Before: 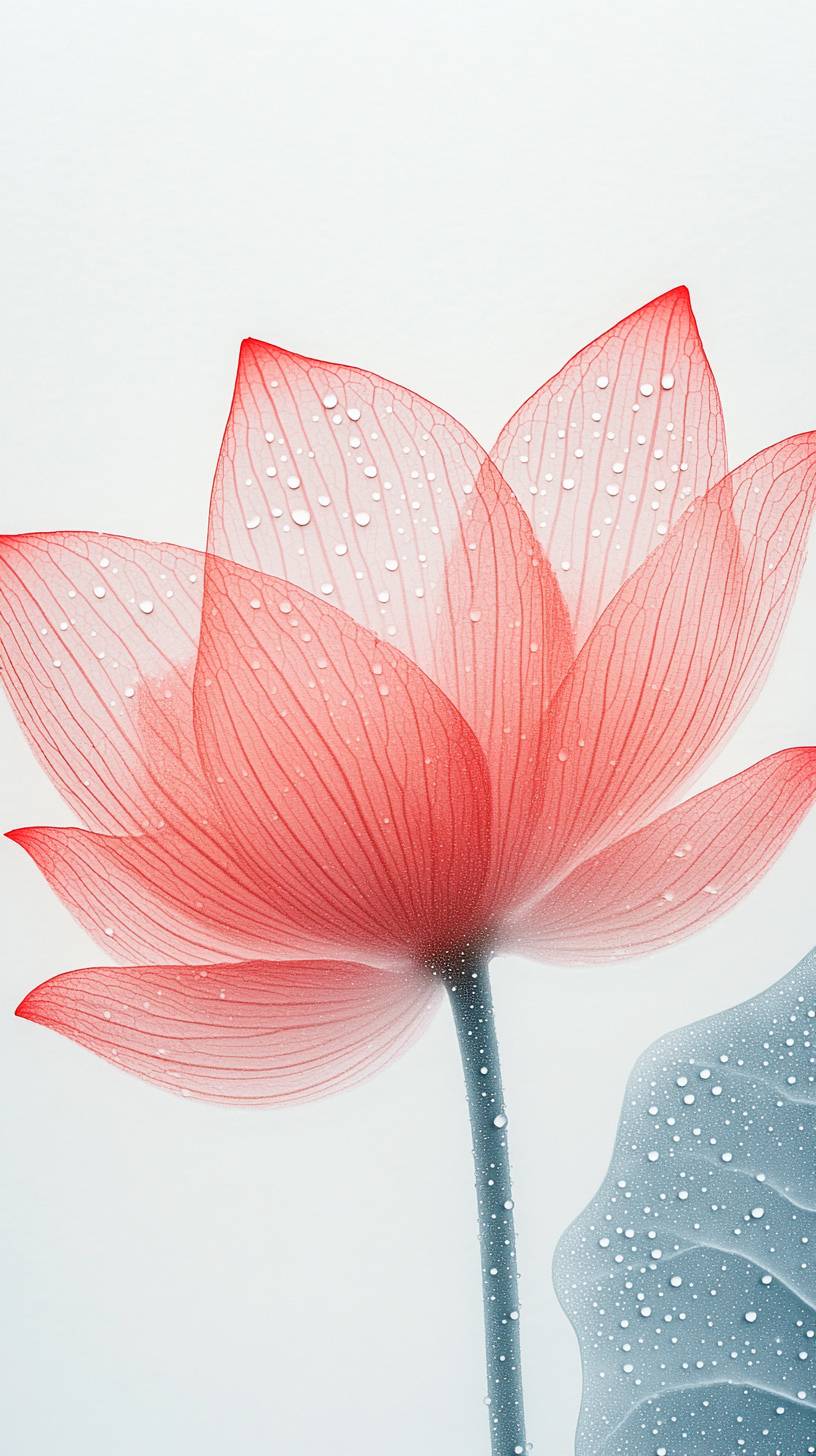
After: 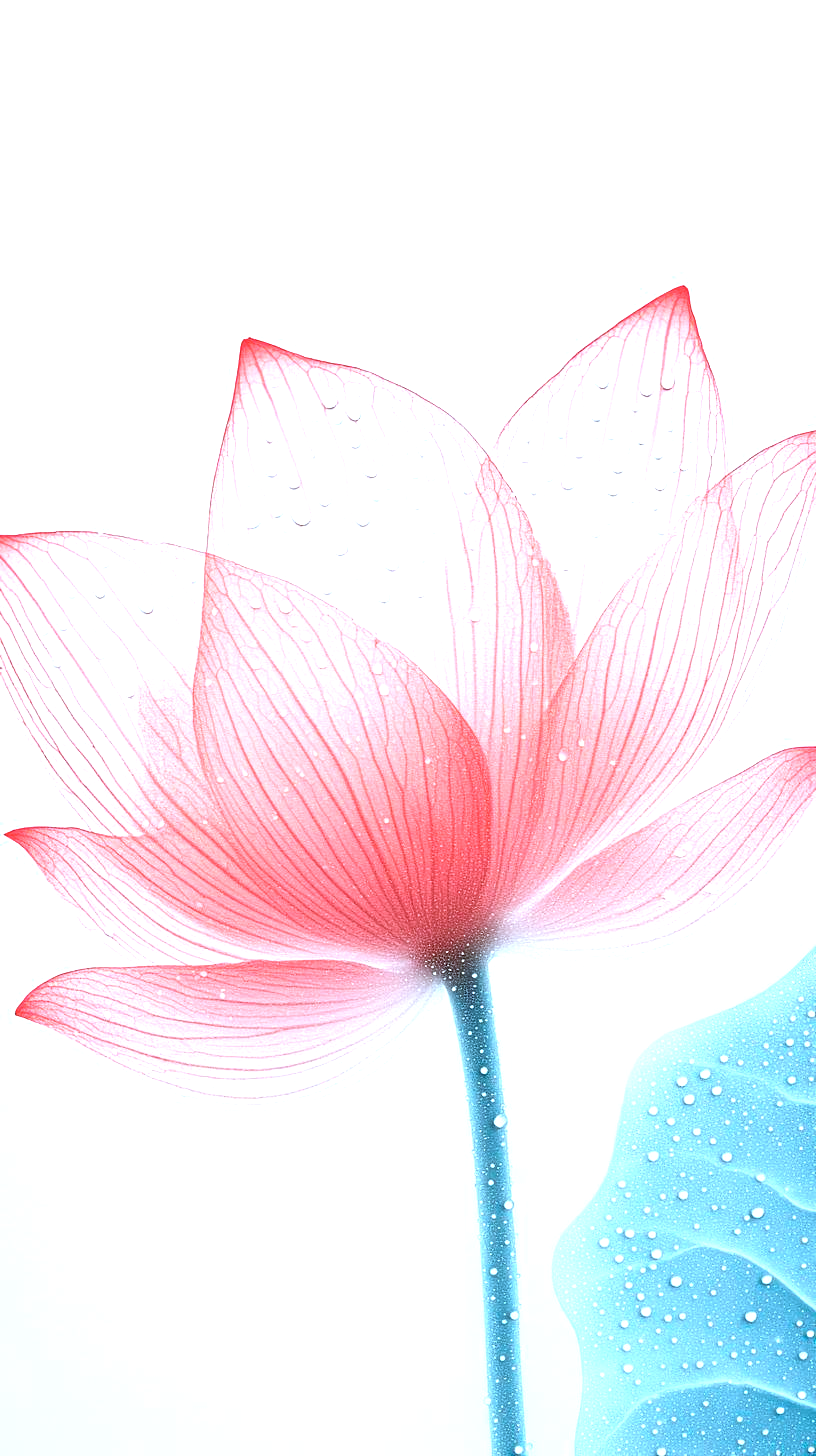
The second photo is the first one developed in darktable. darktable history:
color correction: highlights a* -9.73, highlights b* -21.22
exposure: exposure 1 EV, compensate highlight preservation false
